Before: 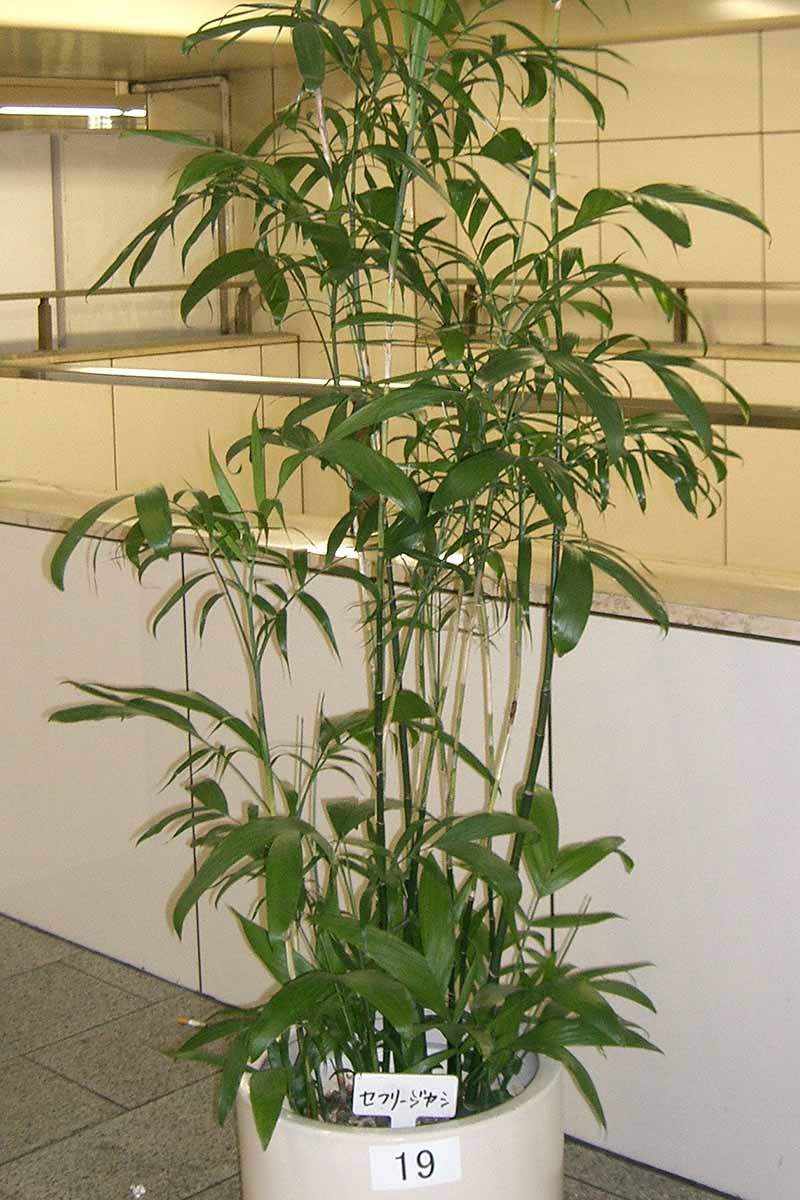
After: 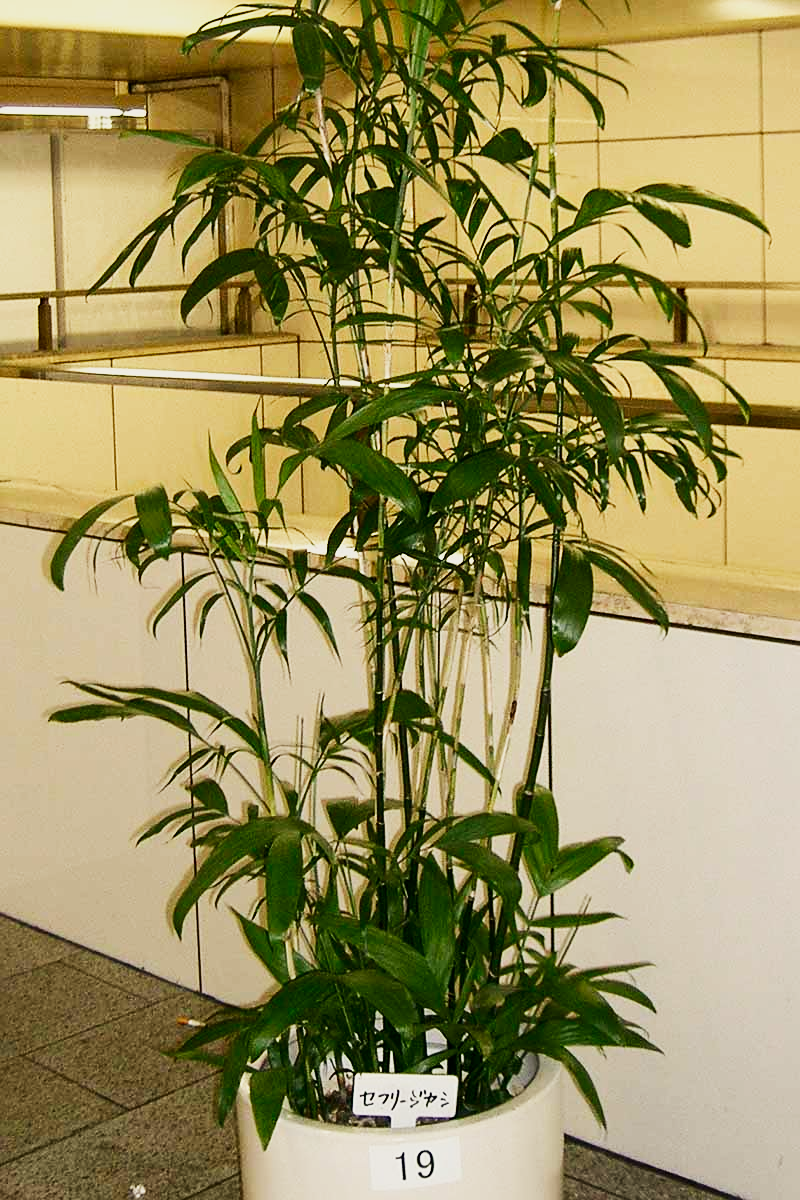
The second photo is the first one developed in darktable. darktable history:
sharpen: amount 0.2
contrast brightness saturation: contrast 0.13, brightness -0.05, saturation 0.16
sigmoid: contrast 1.7, skew 0.1, preserve hue 0%, red attenuation 0.1, red rotation 0.035, green attenuation 0.1, green rotation -0.017, blue attenuation 0.15, blue rotation -0.052, base primaries Rec2020
white balance: red 1.029, blue 0.92
